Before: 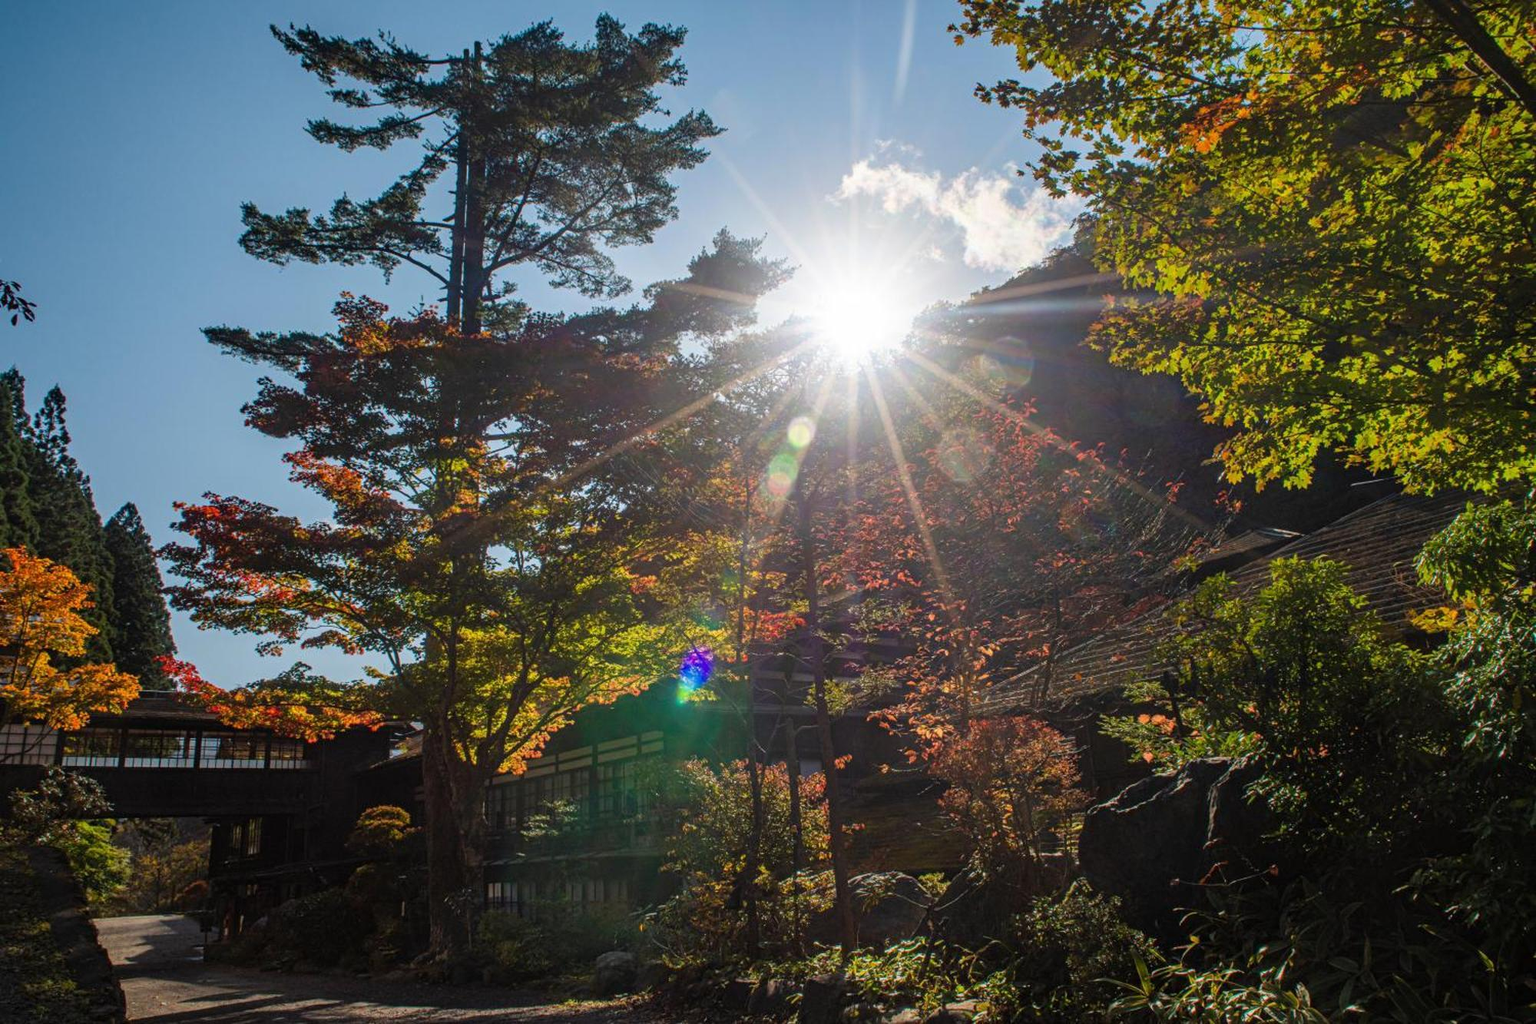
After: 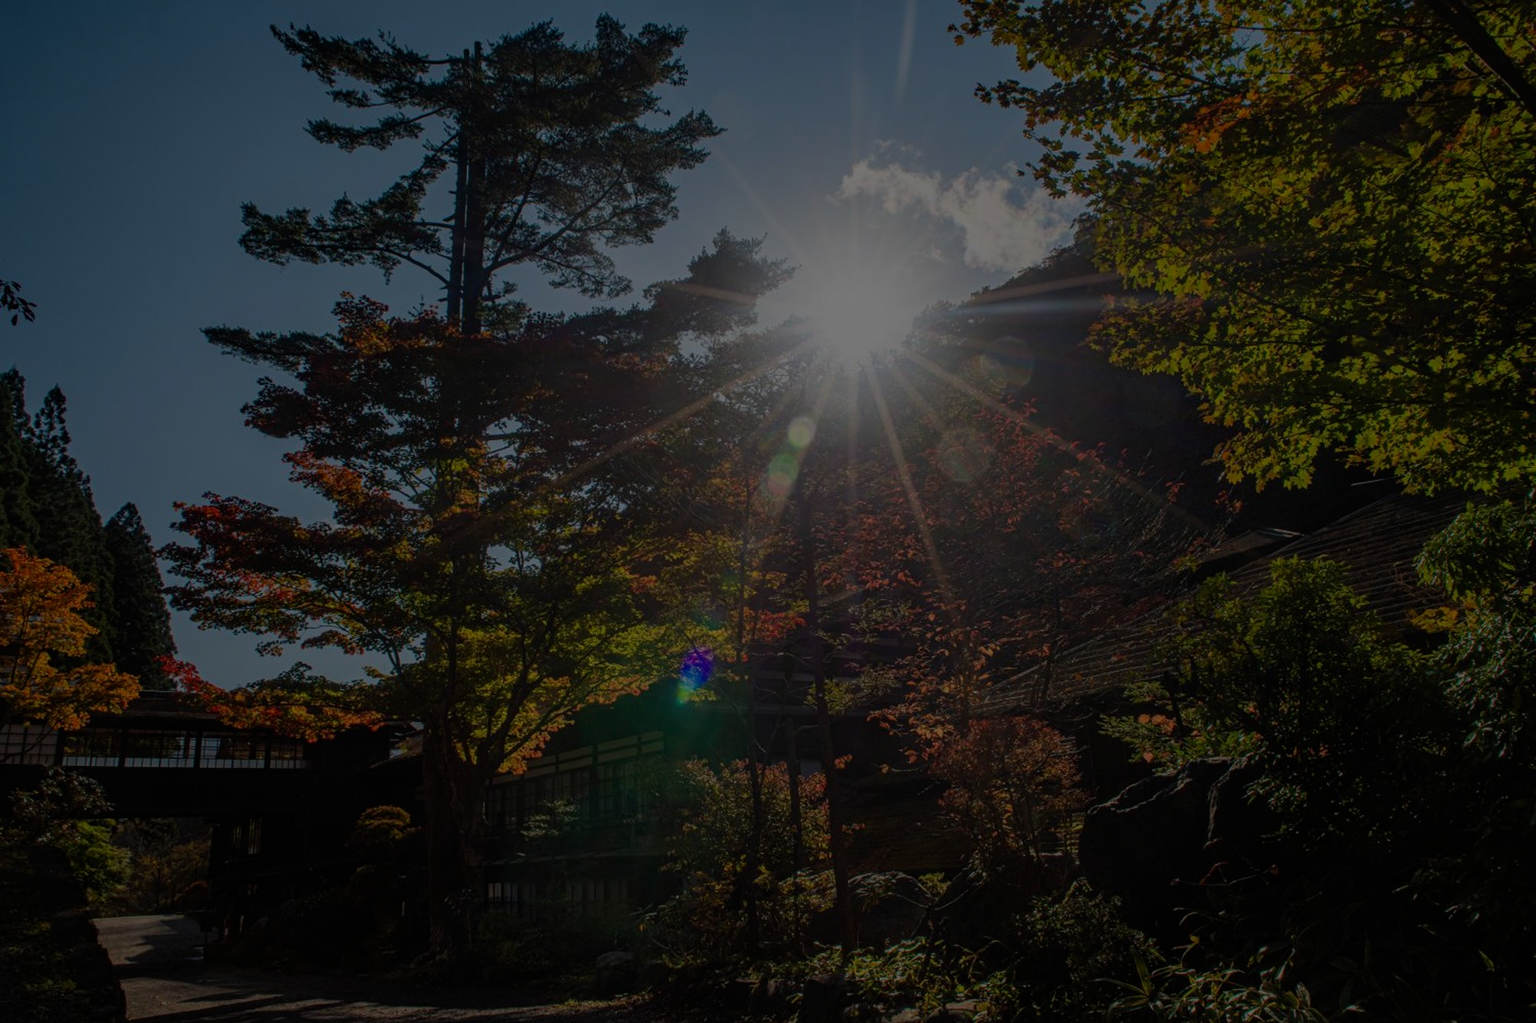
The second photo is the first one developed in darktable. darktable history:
exposure: exposure -2.446 EV
